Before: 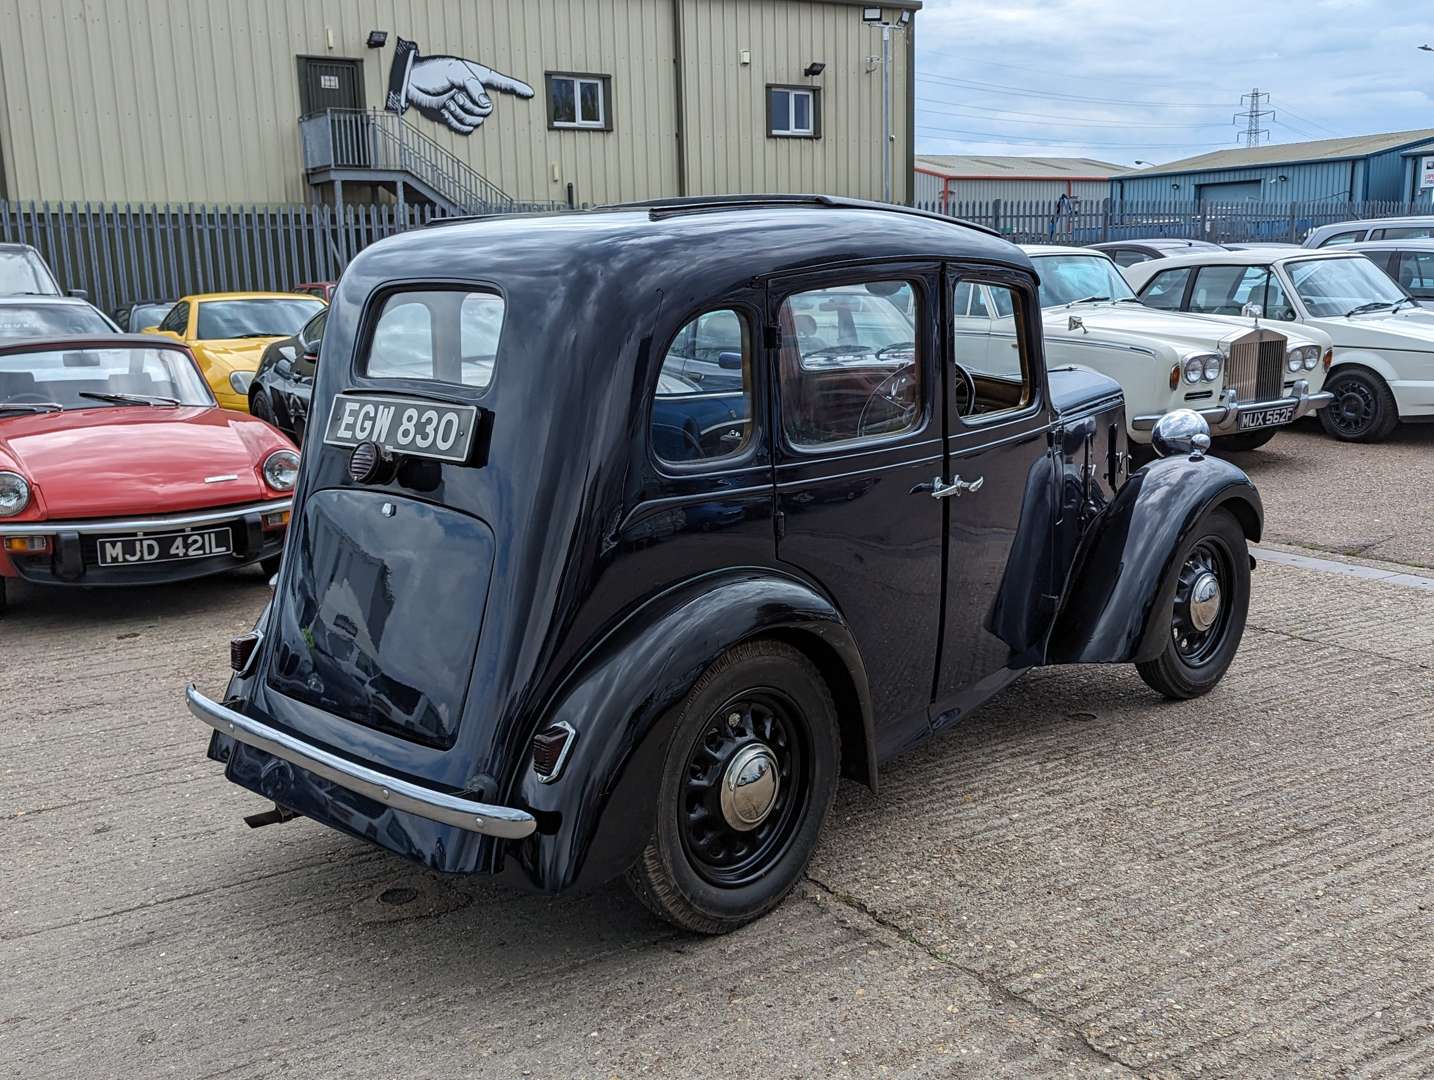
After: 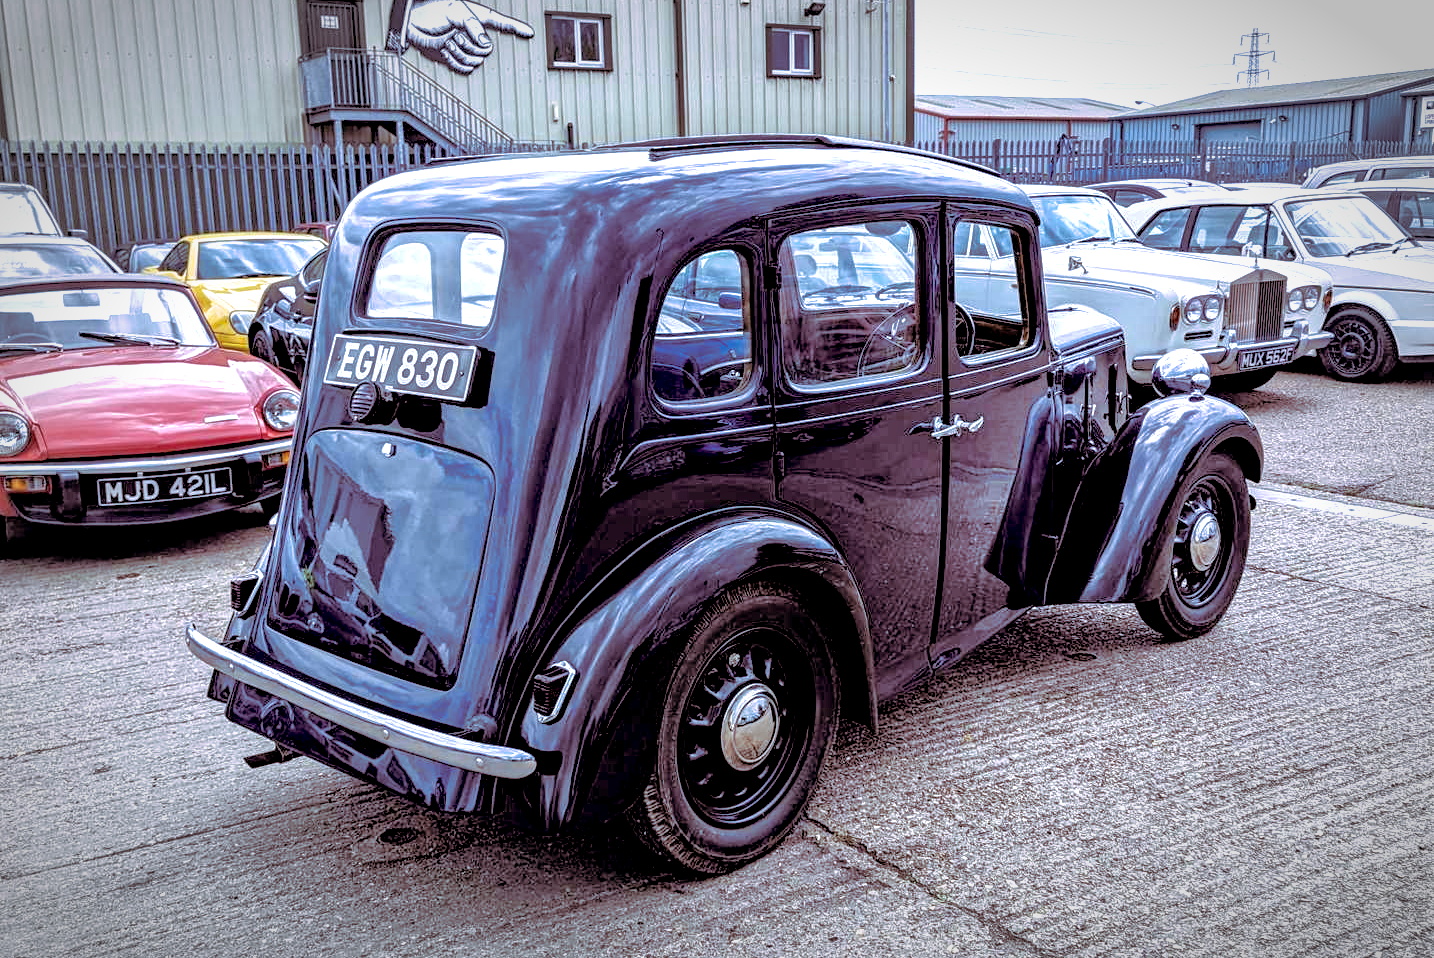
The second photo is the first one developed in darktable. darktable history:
local contrast: highlights 61%, detail 143%, midtone range 0.428
crop and rotate: top 5.609%, bottom 5.609%
exposure: black level correction 0.012, exposure 0.7 EV, compensate exposure bias true, compensate highlight preservation false
tone equalizer: -7 EV 0.15 EV, -6 EV 0.6 EV, -5 EV 1.15 EV, -4 EV 1.33 EV, -3 EV 1.15 EV, -2 EV 0.6 EV, -1 EV 0.15 EV, mask exposure compensation -0.5 EV
vignetting: automatic ratio true
split-toning: highlights › hue 298.8°, highlights › saturation 0.73, compress 41.76%
white balance: red 0.926, green 1.003, blue 1.133
